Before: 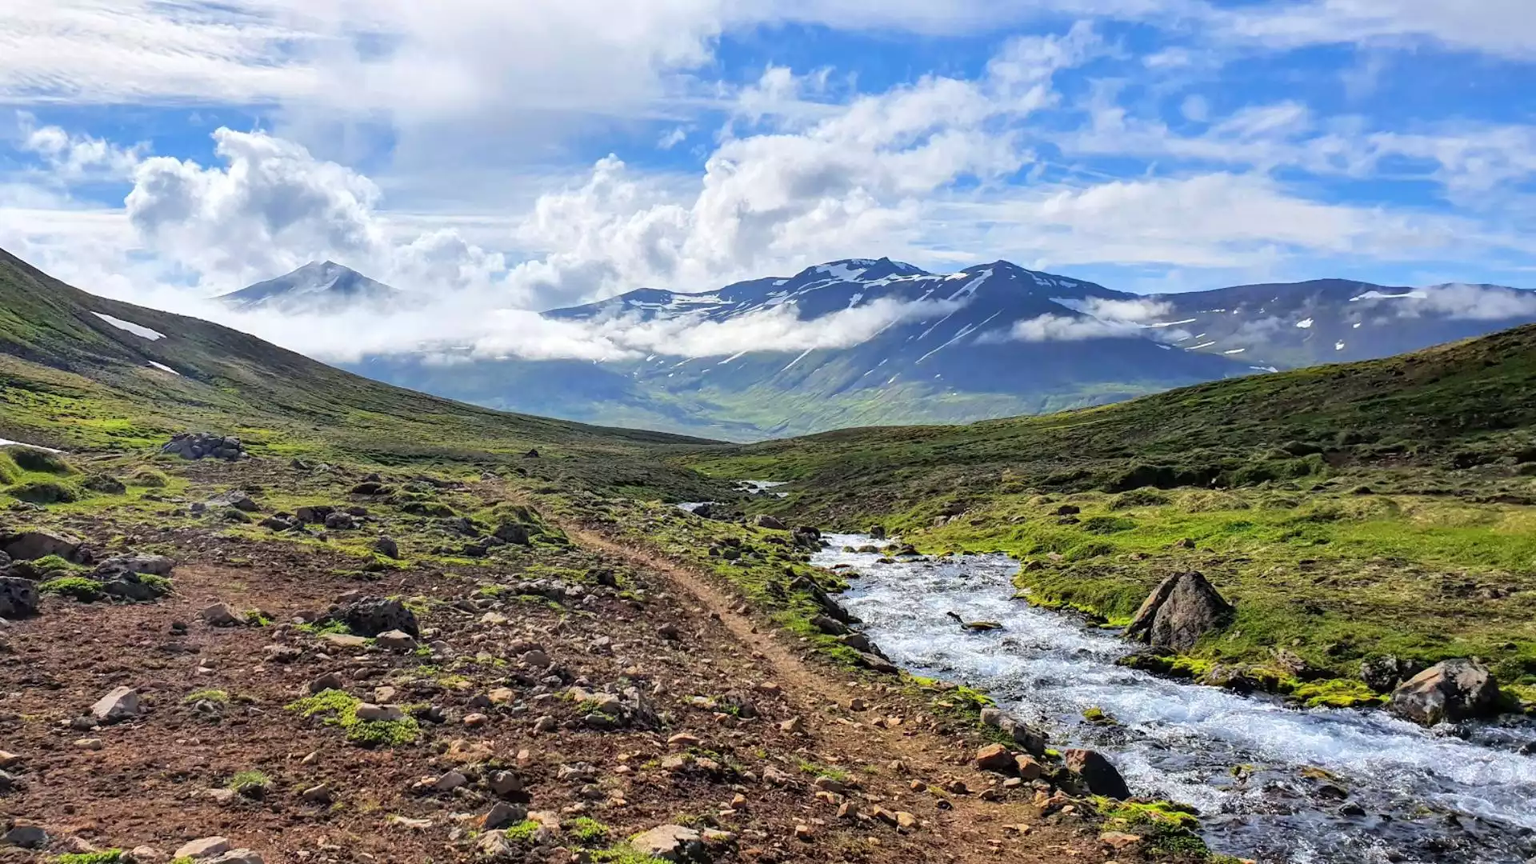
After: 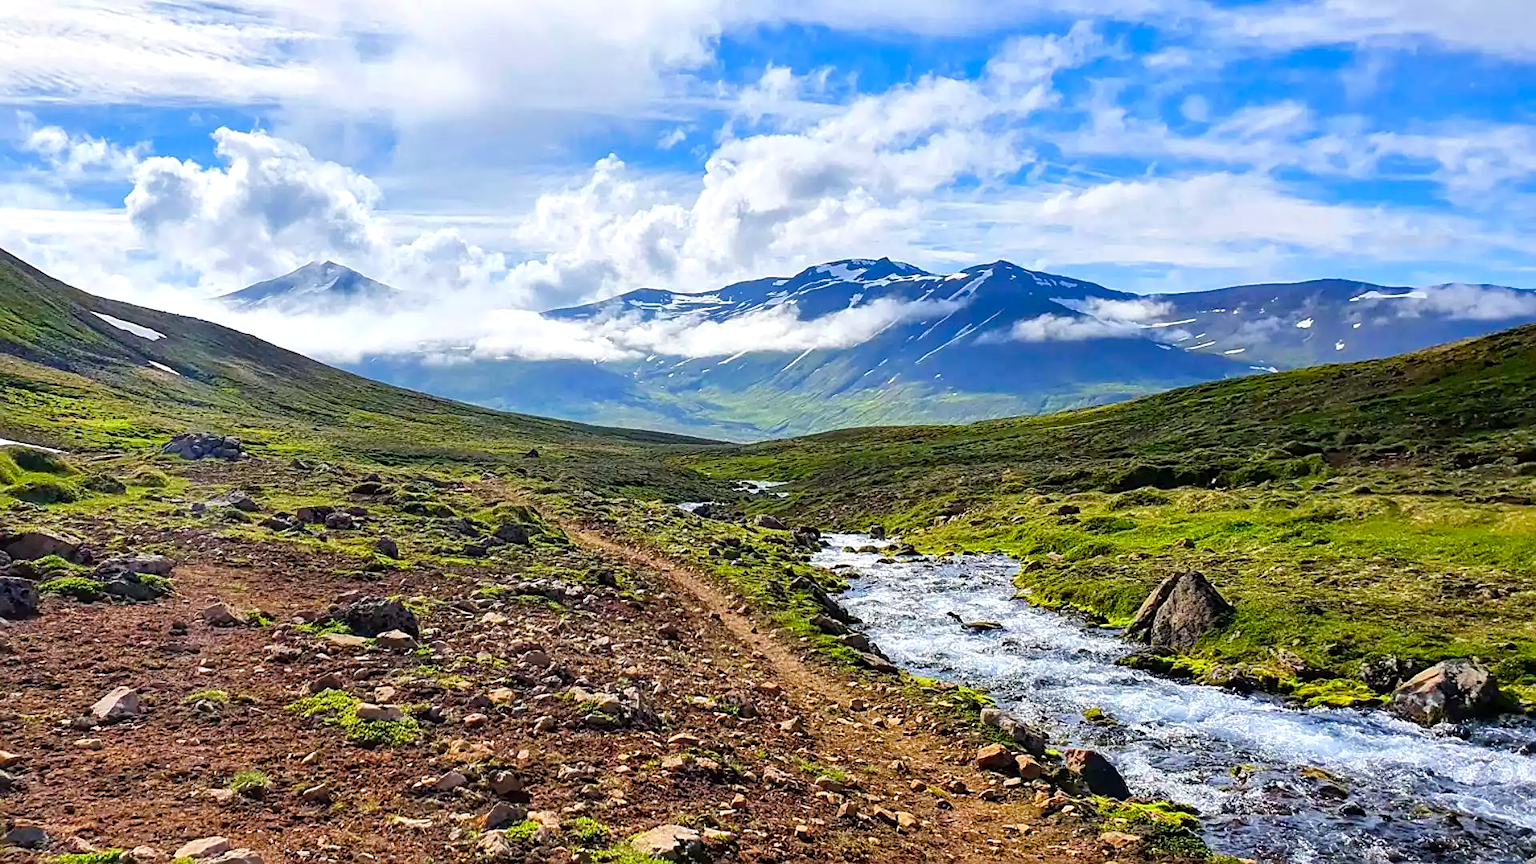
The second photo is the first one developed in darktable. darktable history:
velvia: strength 10.23%
sharpen: on, module defaults
color balance rgb: perceptual saturation grading › global saturation 20%, perceptual saturation grading › highlights -25.355%, perceptual saturation grading › shadows 50.413%, perceptual brilliance grading › global brilliance 4.29%, global vibrance 20%
